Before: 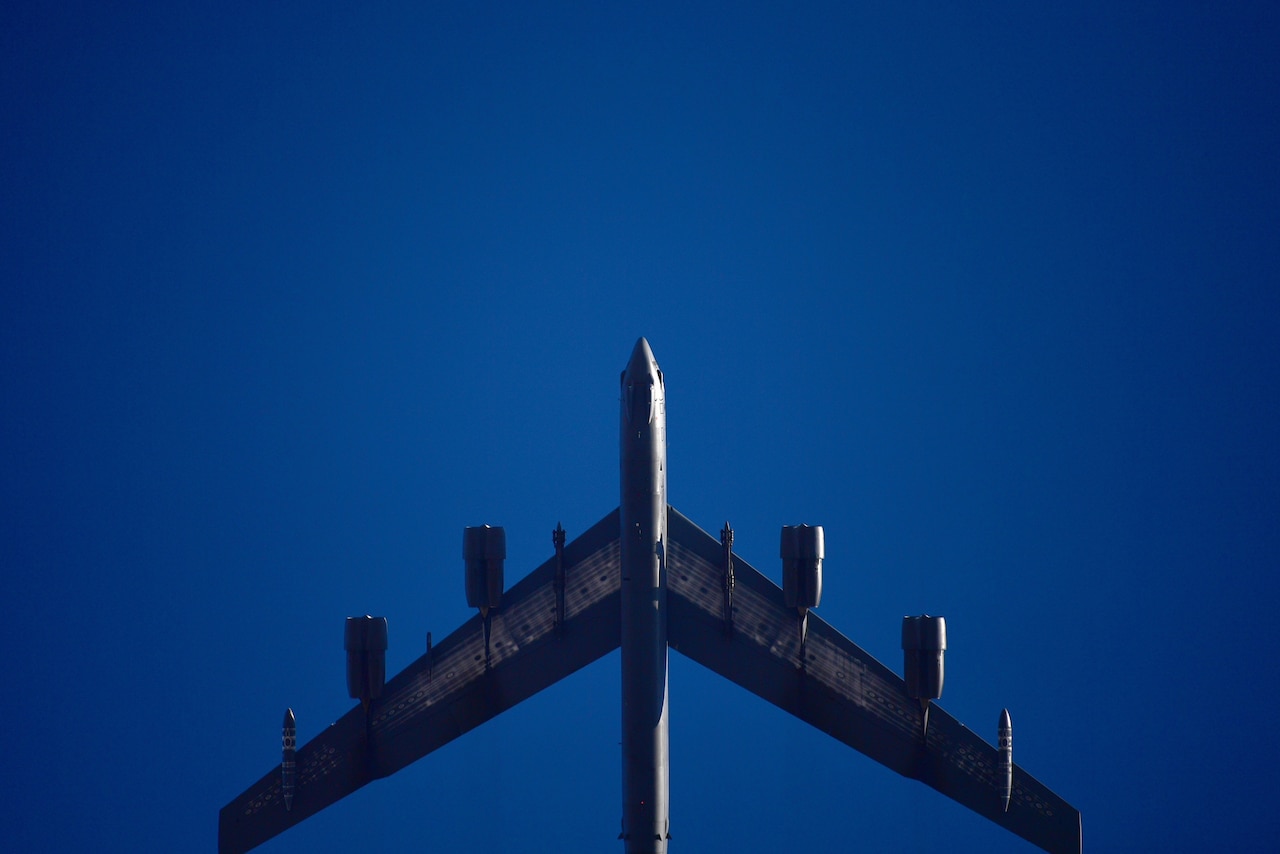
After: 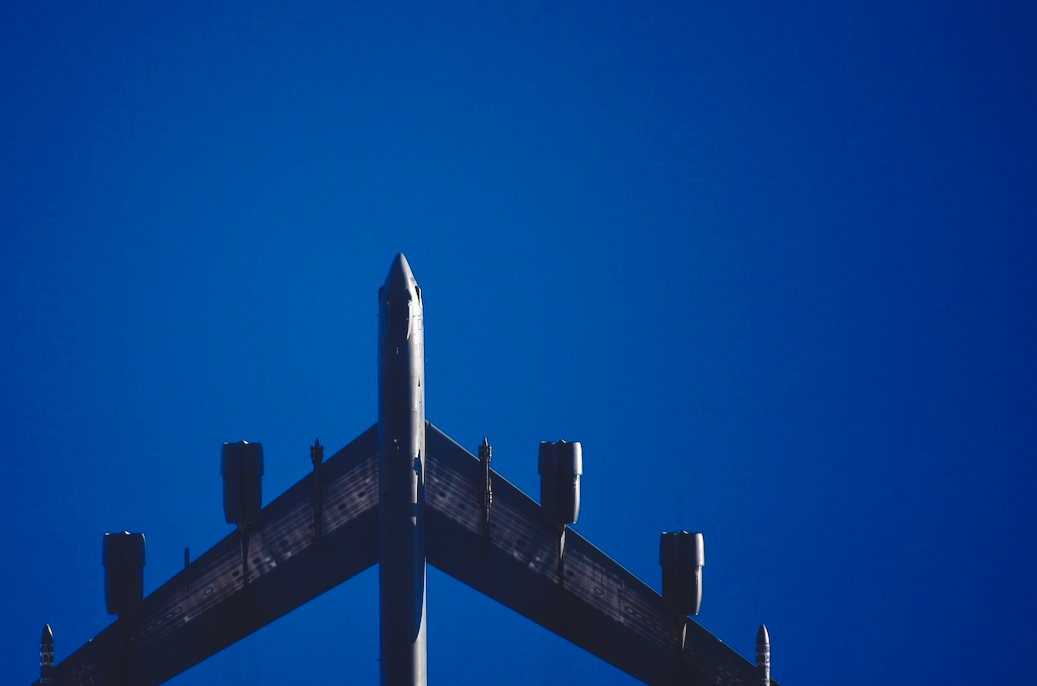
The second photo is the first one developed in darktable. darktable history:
tone curve: curves: ch0 [(0, 0) (0.003, 0.09) (0.011, 0.095) (0.025, 0.097) (0.044, 0.108) (0.069, 0.117) (0.1, 0.129) (0.136, 0.151) (0.177, 0.185) (0.224, 0.229) (0.277, 0.299) (0.335, 0.379) (0.399, 0.469) (0.468, 0.55) (0.543, 0.629) (0.623, 0.702) (0.709, 0.775) (0.801, 0.85) (0.898, 0.91) (1, 1)], preserve colors none
crop: left 18.939%, top 9.84%, right 0.001%, bottom 9.747%
